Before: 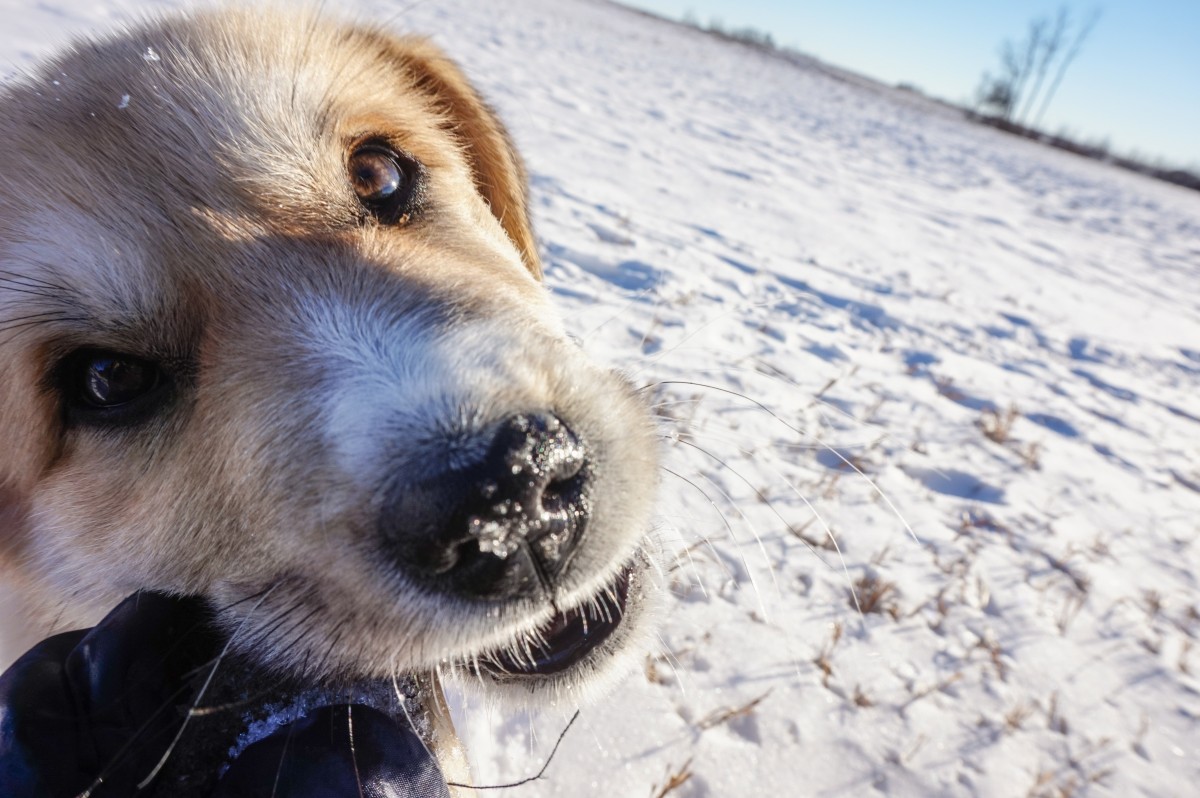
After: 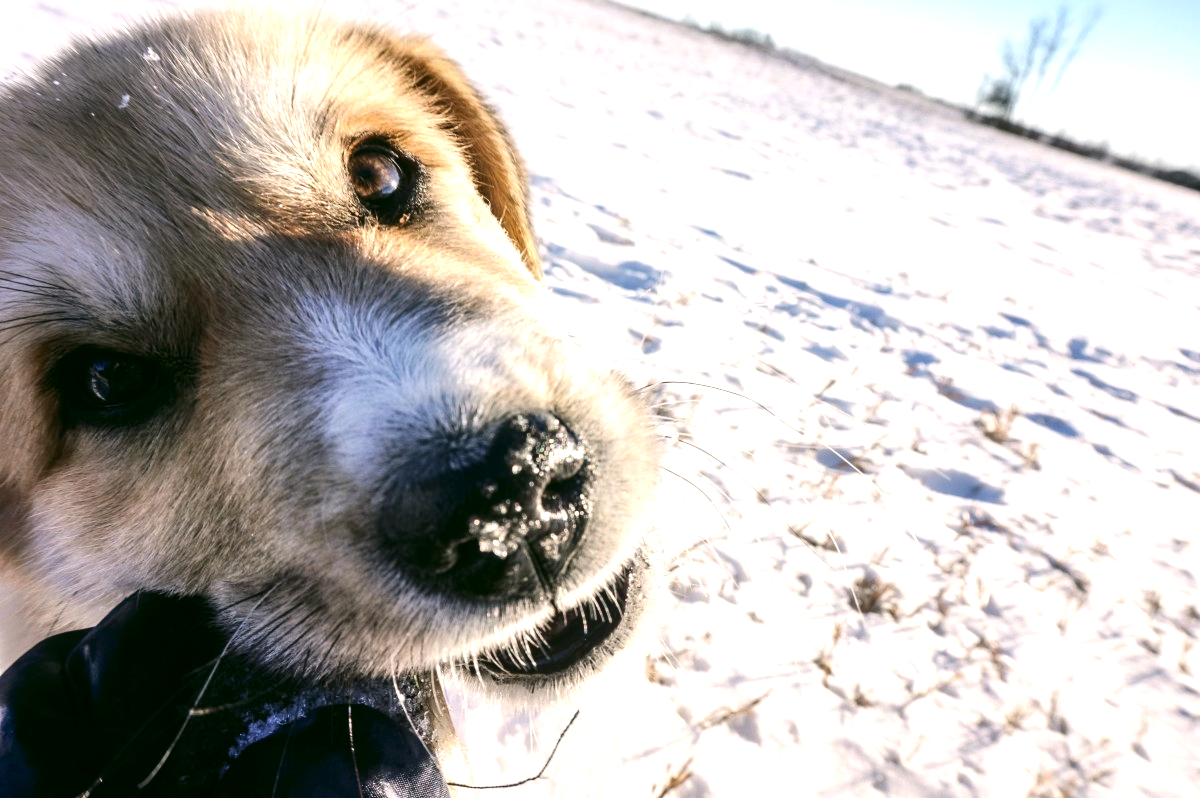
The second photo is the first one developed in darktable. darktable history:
tone equalizer: -8 EV -0.75 EV, -7 EV -0.7 EV, -6 EV -0.6 EV, -5 EV -0.4 EV, -3 EV 0.4 EV, -2 EV 0.6 EV, -1 EV 0.7 EV, +0 EV 0.75 EV, edges refinement/feathering 500, mask exposure compensation -1.57 EV, preserve details no
color correction: highlights a* 4.02, highlights b* 4.98, shadows a* -7.55, shadows b* 4.98
